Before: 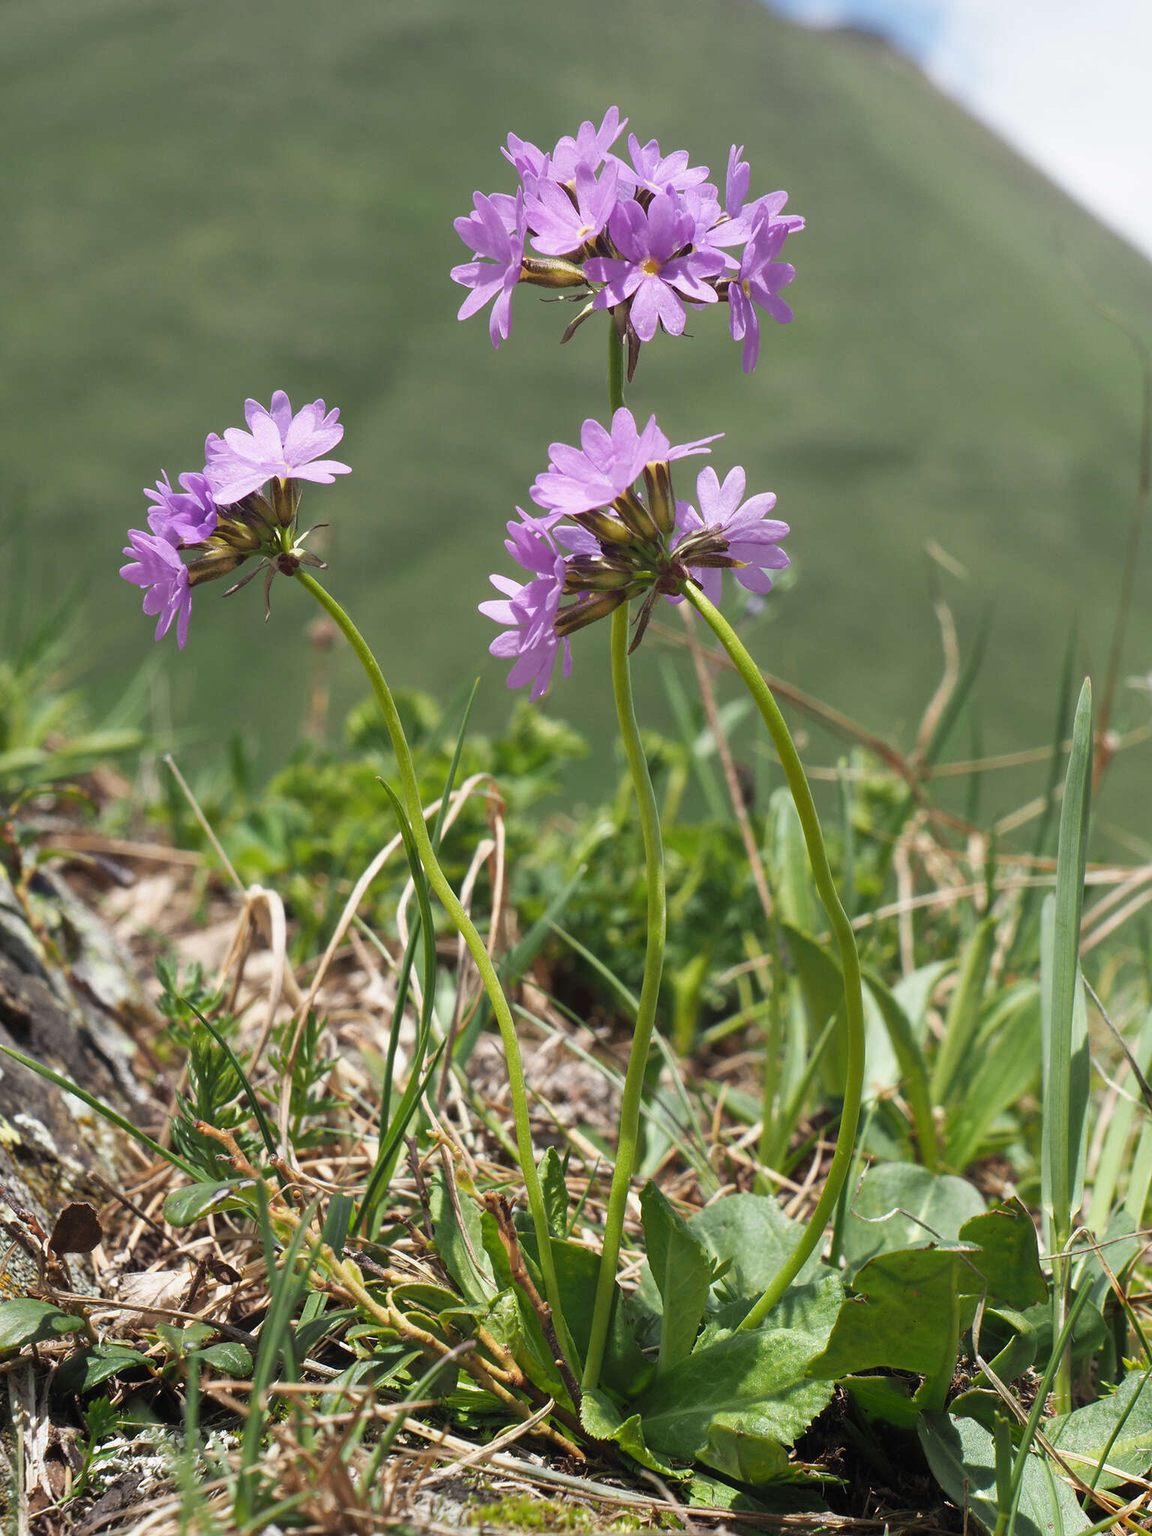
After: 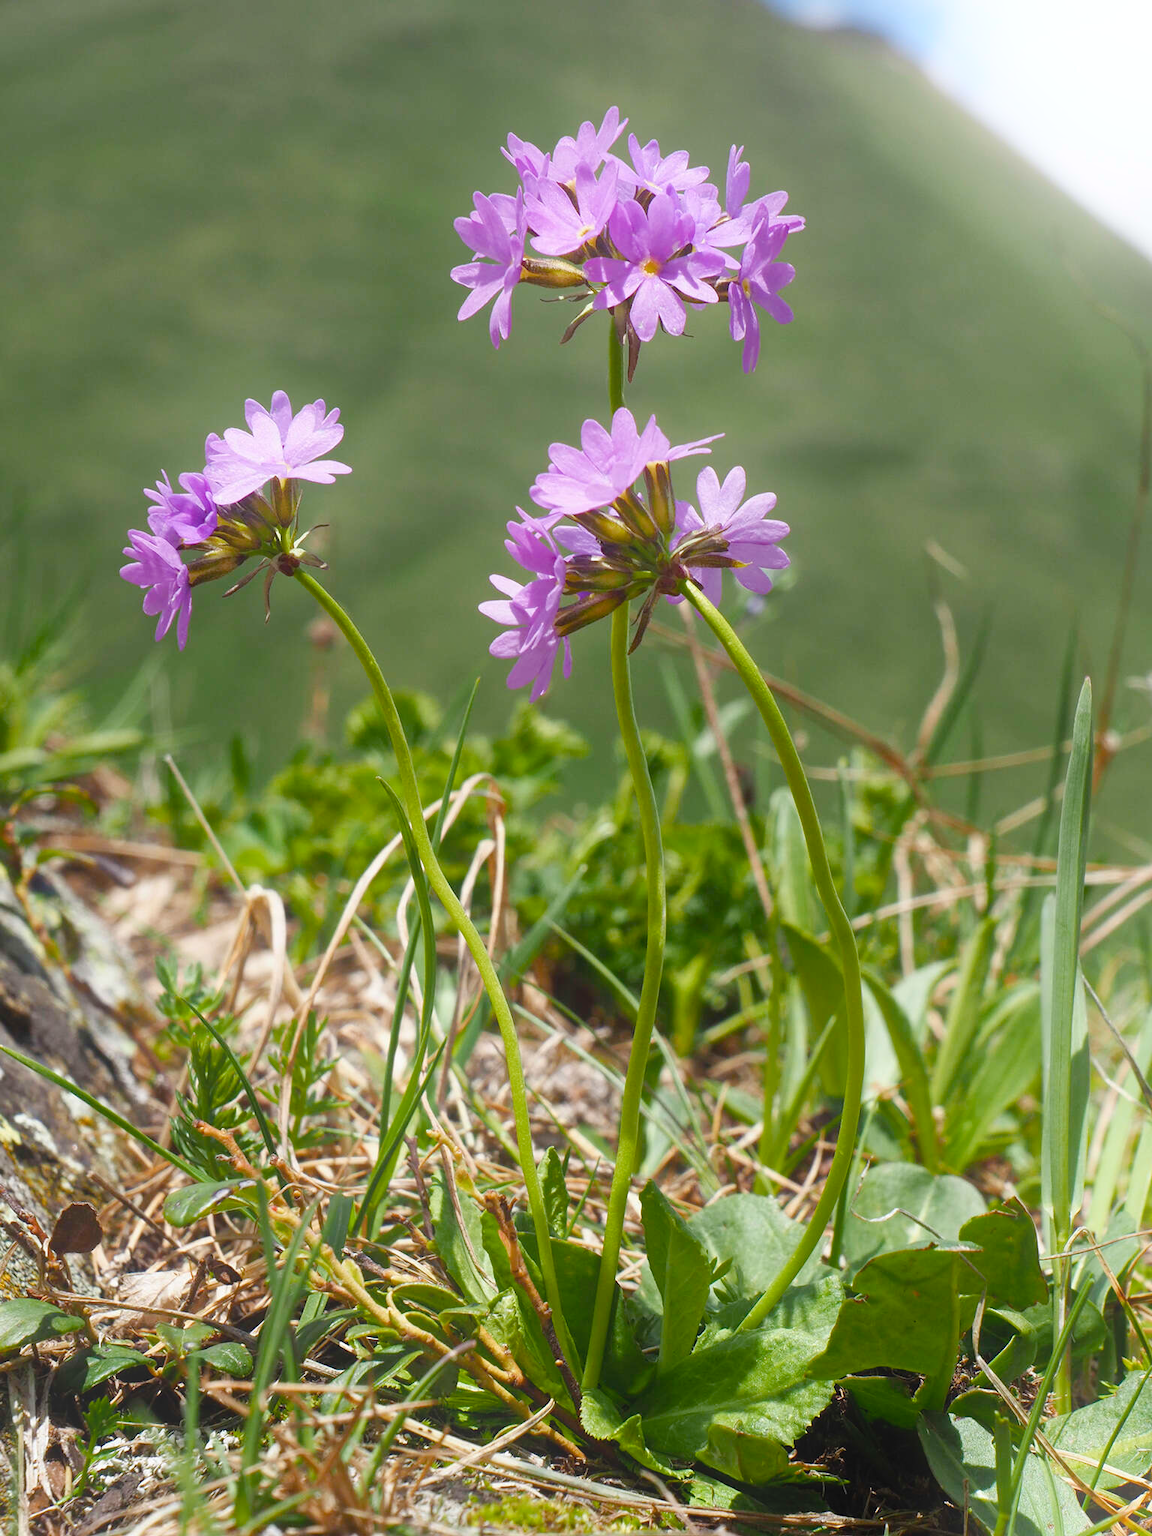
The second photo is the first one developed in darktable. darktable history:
color balance rgb: perceptual saturation grading › global saturation 20%, perceptual saturation grading › highlights -25%, perceptual saturation grading › shadows 50%
bloom: on, module defaults
